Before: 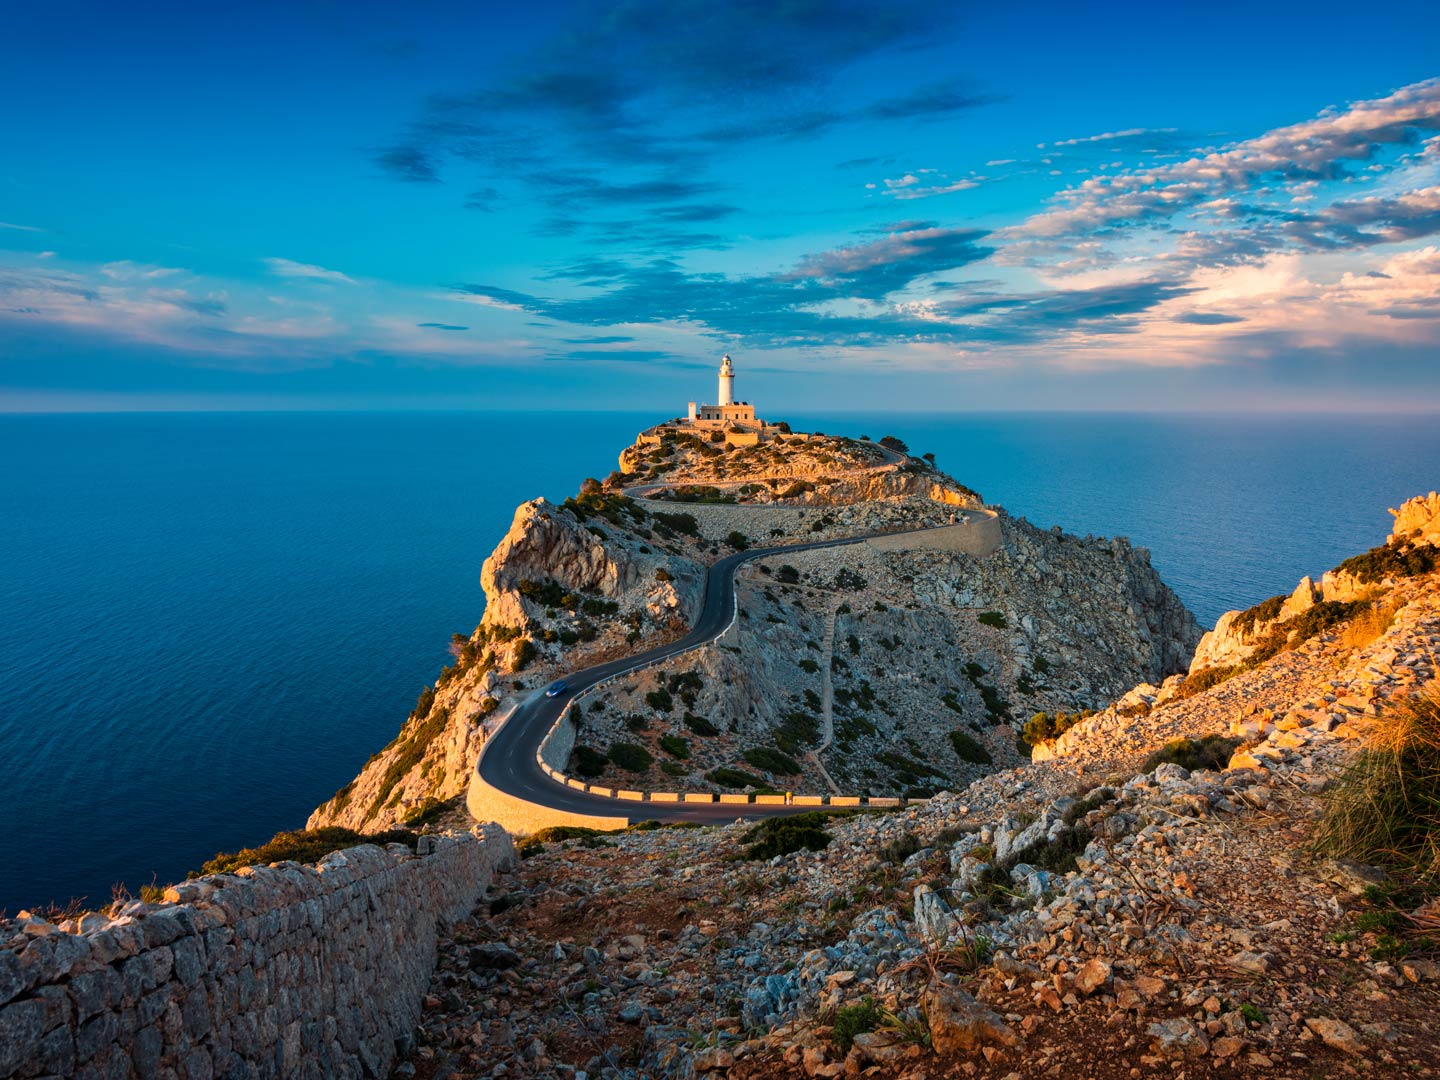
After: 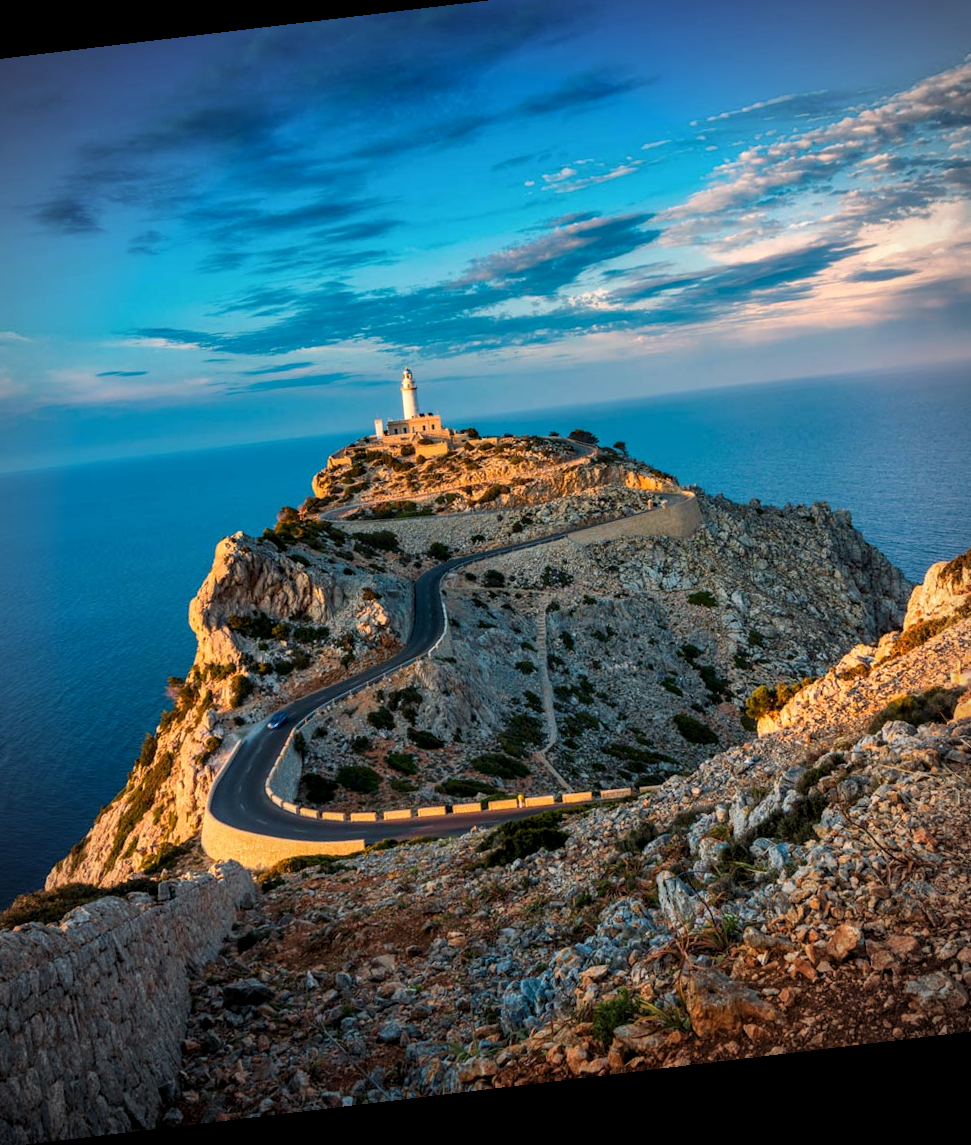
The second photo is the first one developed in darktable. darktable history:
rotate and perspective: rotation -6.83°, automatic cropping off
local contrast: on, module defaults
crop and rotate: left 22.918%, top 5.629%, right 14.711%, bottom 2.247%
vignetting: fall-off start 87%, automatic ratio true
